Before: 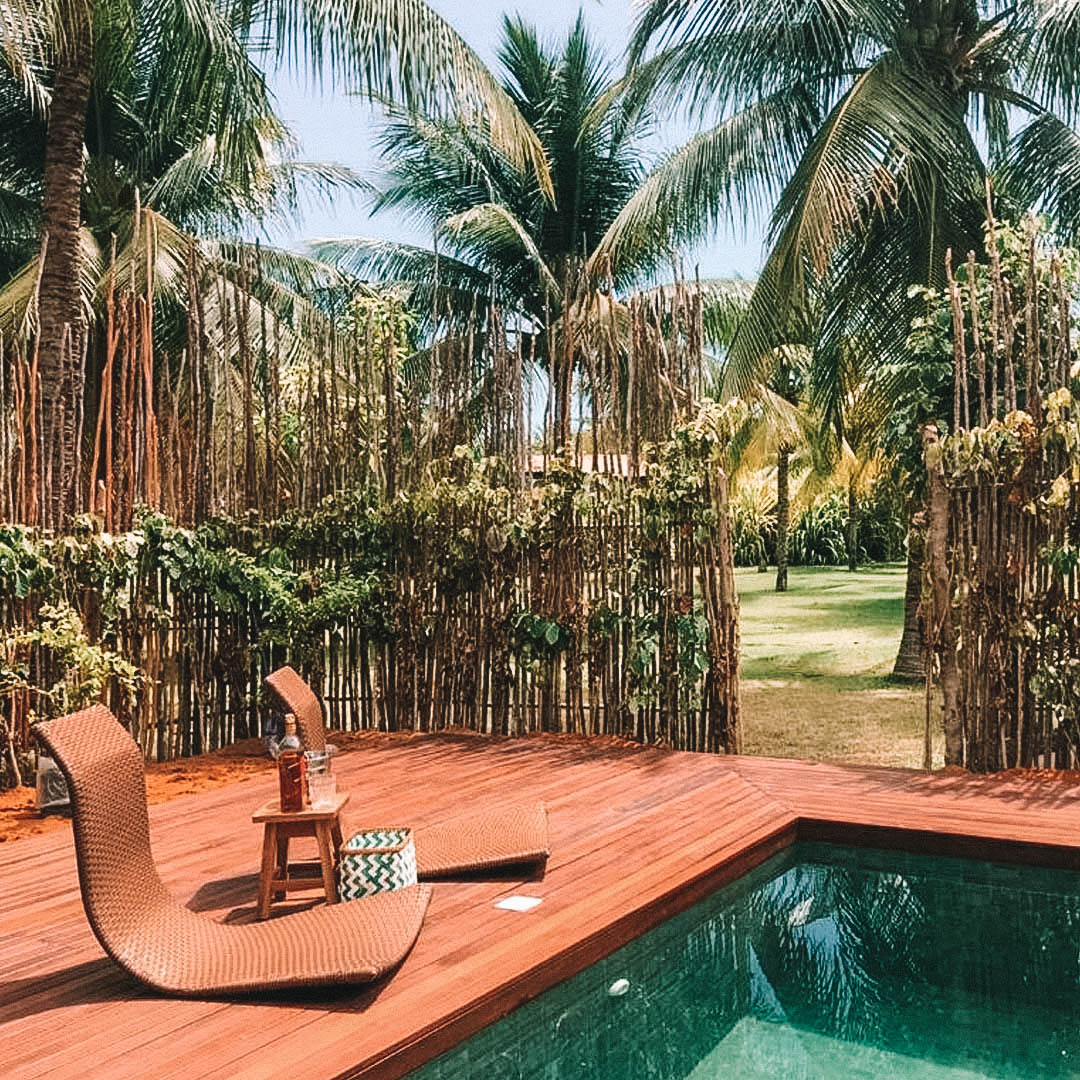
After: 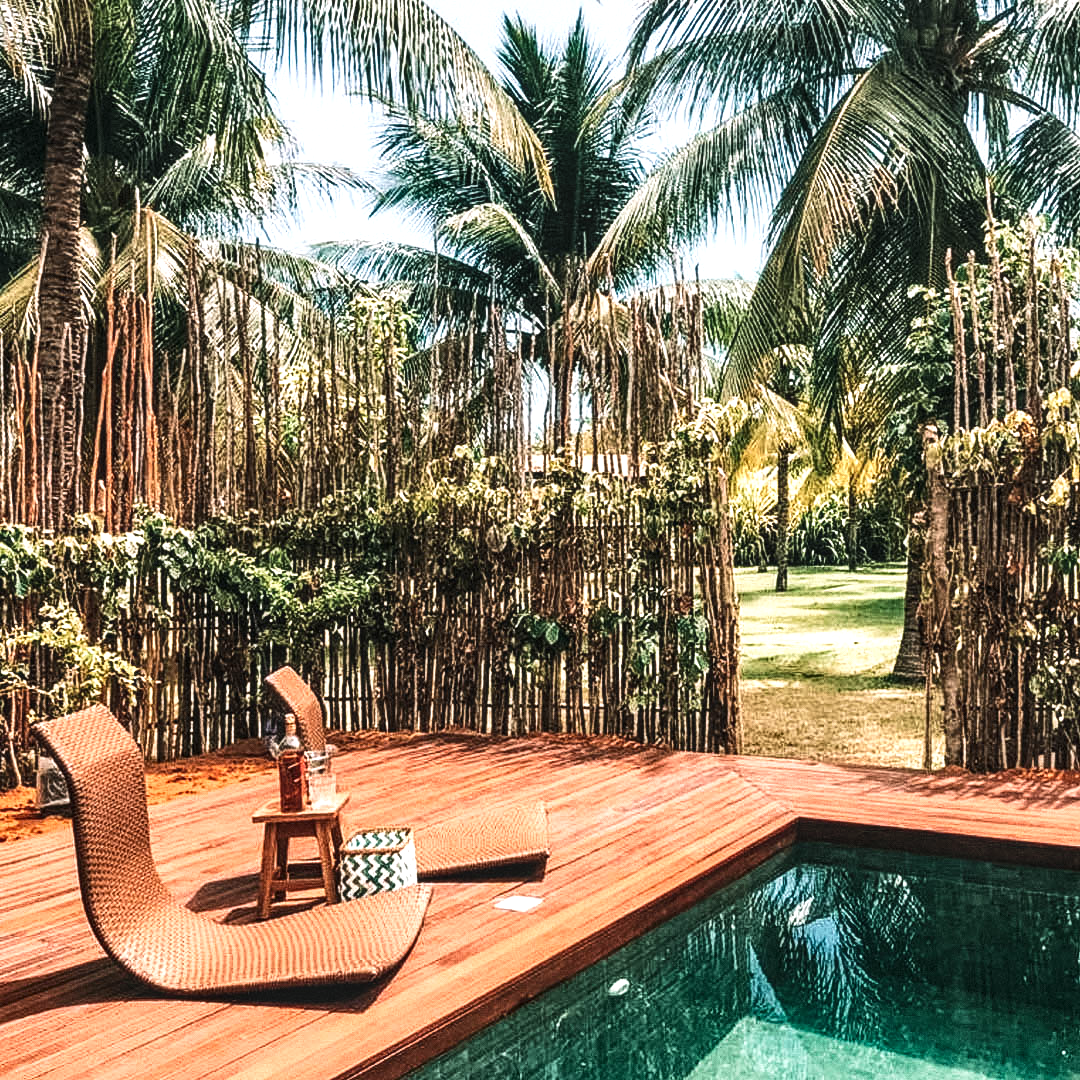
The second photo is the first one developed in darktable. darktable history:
shadows and highlights: soften with gaussian
tone curve: curves: ch0 [(0, 0) (0.003, 0.003) (0.011, 0.012) (0.025, 0.026) (0.044, 0.046) (0.069, 0.072) (0.1, 0.104) (0.136, 0.141) (0.177, 0.184) (0.224, 0.233) (0.277, 0.288) (0.335, 0.348) (0.399, 0.414) (0.468, 0.486) (0.543, 0.564) (0.623, 0.647) (0.709, 0.736) (0.801, 0.831) (0.898, 0.921) (1, 1)], preserve colors none
tone equalizer: -8 EV -0.754 EV, -7 EV -0.671 EV, -6 EV -0.606 EV, -5 EV -0.412 EV, -3 EV 0.384 EV, -2 EV 0.6 EV, -1 EV 0.684 EV, +0 EV 0.755 EV, edges refinement/feathering 500, mask exposure compensation -1.57 EV, preserve details no
local contrast: detail 130%
